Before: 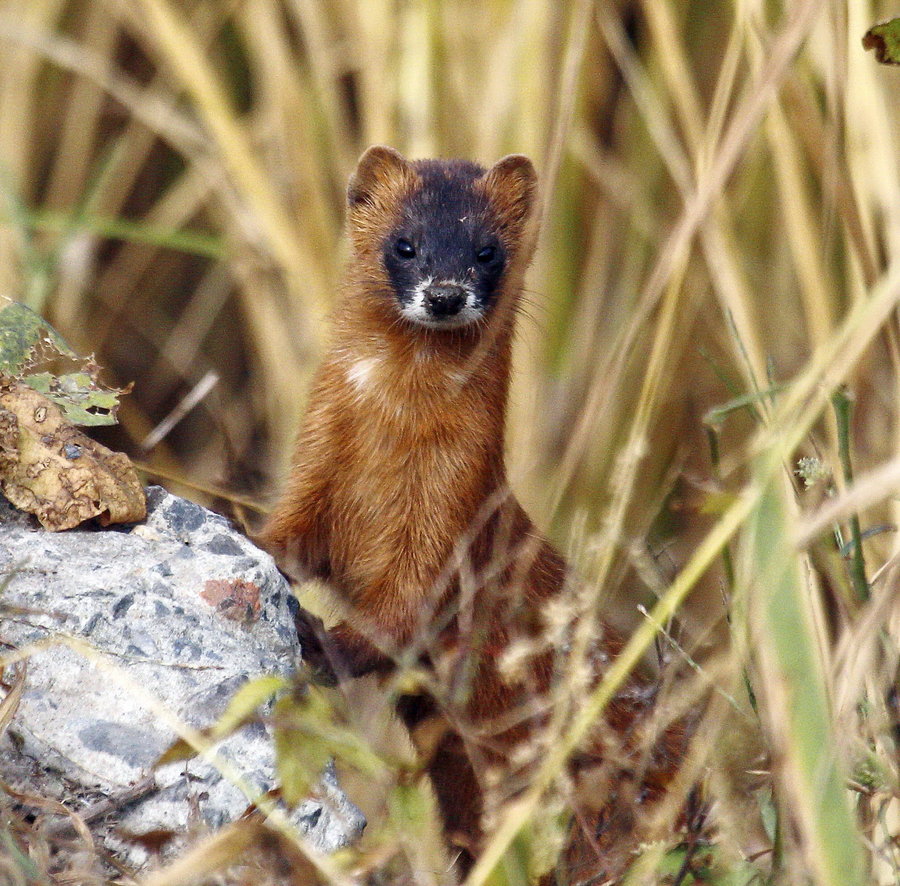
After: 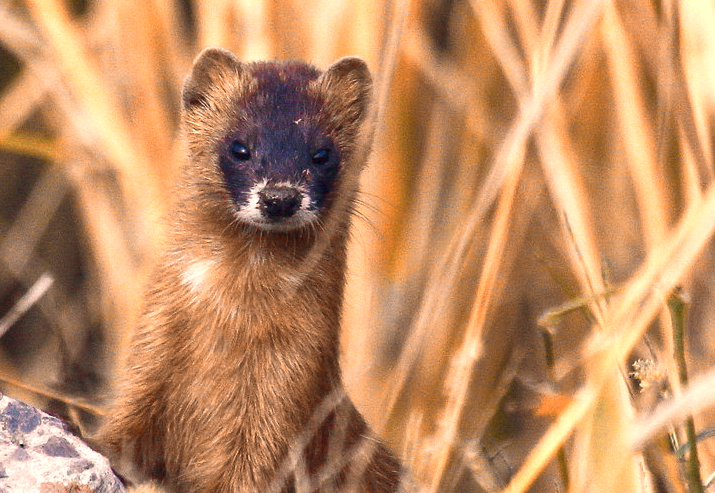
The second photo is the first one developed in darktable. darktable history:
tone curve: curves: ch0 [(0, 0) (0.003, 0.04) (0.011, 0.053) (0.025, 0.077) (0.044, 0.104) (0.069, 0.127) (0.1, 0.15) (0.136, 0.177) (0.177, 0.215) (0.224, 0.254) (0.277, 0.3) (0.335, 0.355) (0.399, 0.41) (0.468, 0.477) (0.543, 0.554) (0.623, 0.636) (0.709, 0.72) (0.801, 0.804) (0.898, 0.892) (1, 1)], preserve colors none
color zones: curves: ch0 [(0.009, 0.528) (0.136, 0.6) (0.255, 0.586) (0.39, 0.528) (0.522, 0.584) (0.686, 0.736) (0.849, 0.561)]; ch1 [(0.045, 0.781) (0.14, 0.416) (0.257, 0.695) (0.442, 0.032) (0.738, 0.338) (0.818, 0.632) (0.891, 0.741) (1, 0.704)]; ch2 [(0, 0.667) (0.141, 0.52) (0.26, 0.37) (0.474, 0.432) (0.743, 0.286)]
color correction: highlights a* 11.96, highlights b* 11.58
crop: left 18.38%, top 11.092%, right 2.134%, bottom 33.217%
